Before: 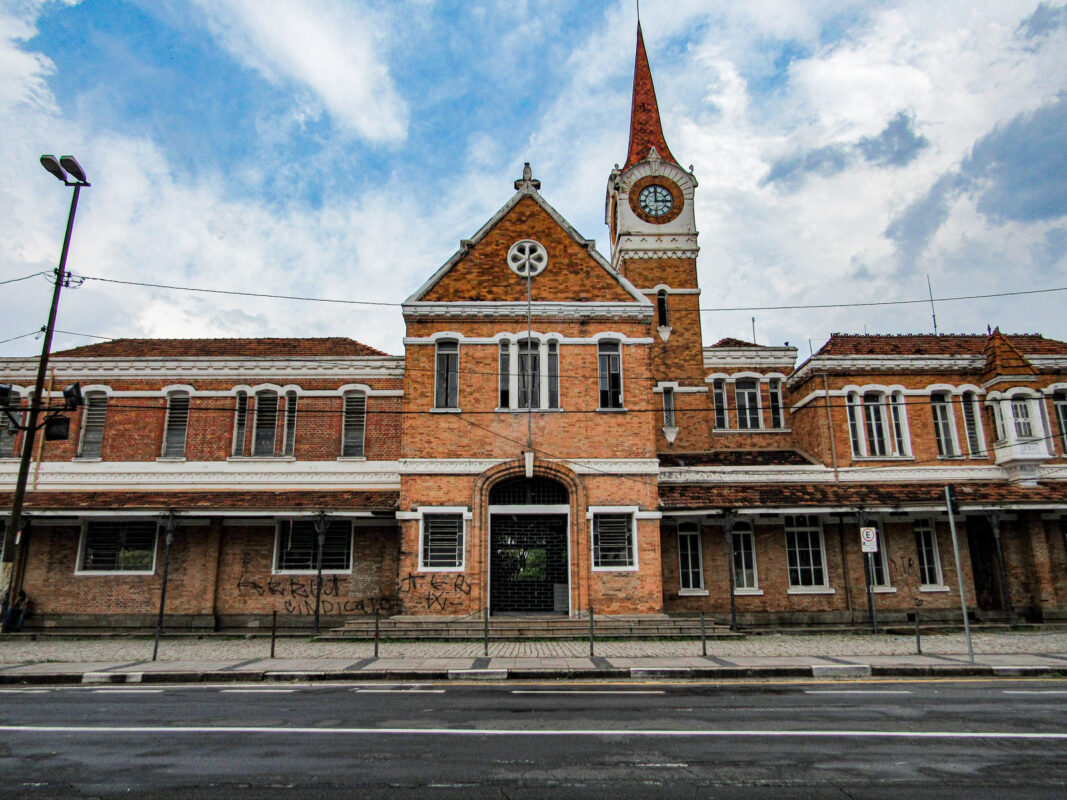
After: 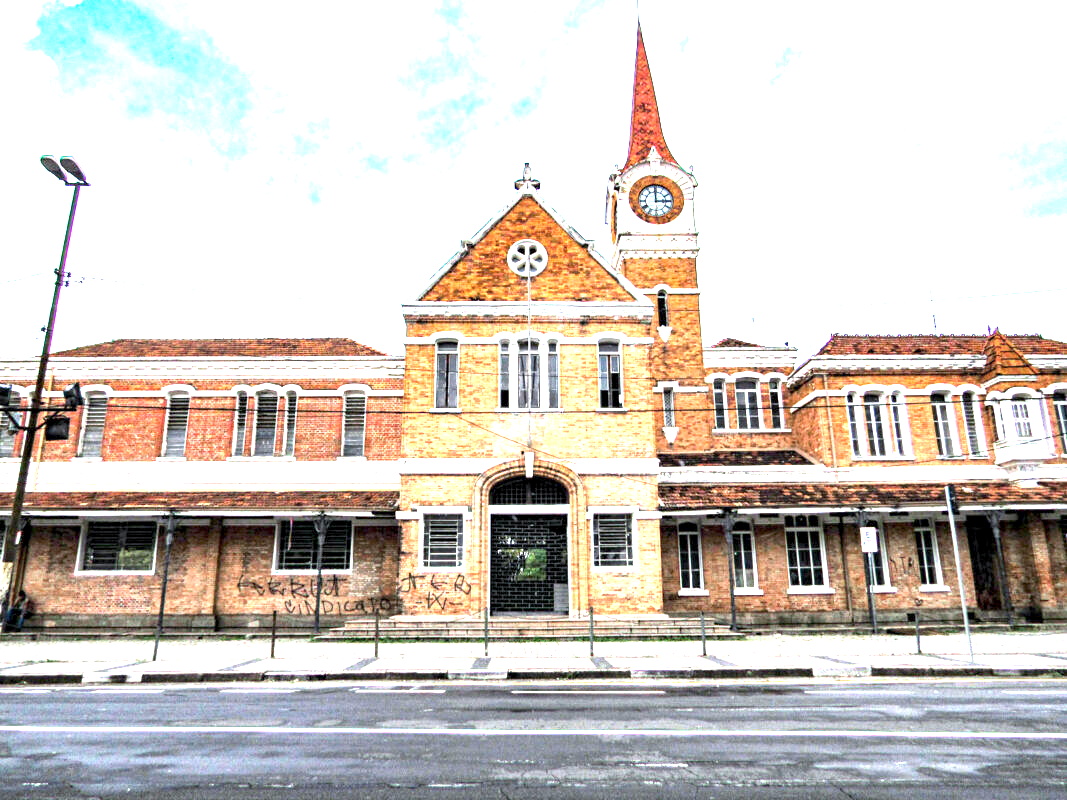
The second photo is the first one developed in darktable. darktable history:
exposure: black level correction 0.001, exposure 1.822 EV, compensate exposure bias true, compensate highlight preservation false
color calibration: illuminant as shot in camera, x 0.358, y 0.373, temperature 4628.91 K
